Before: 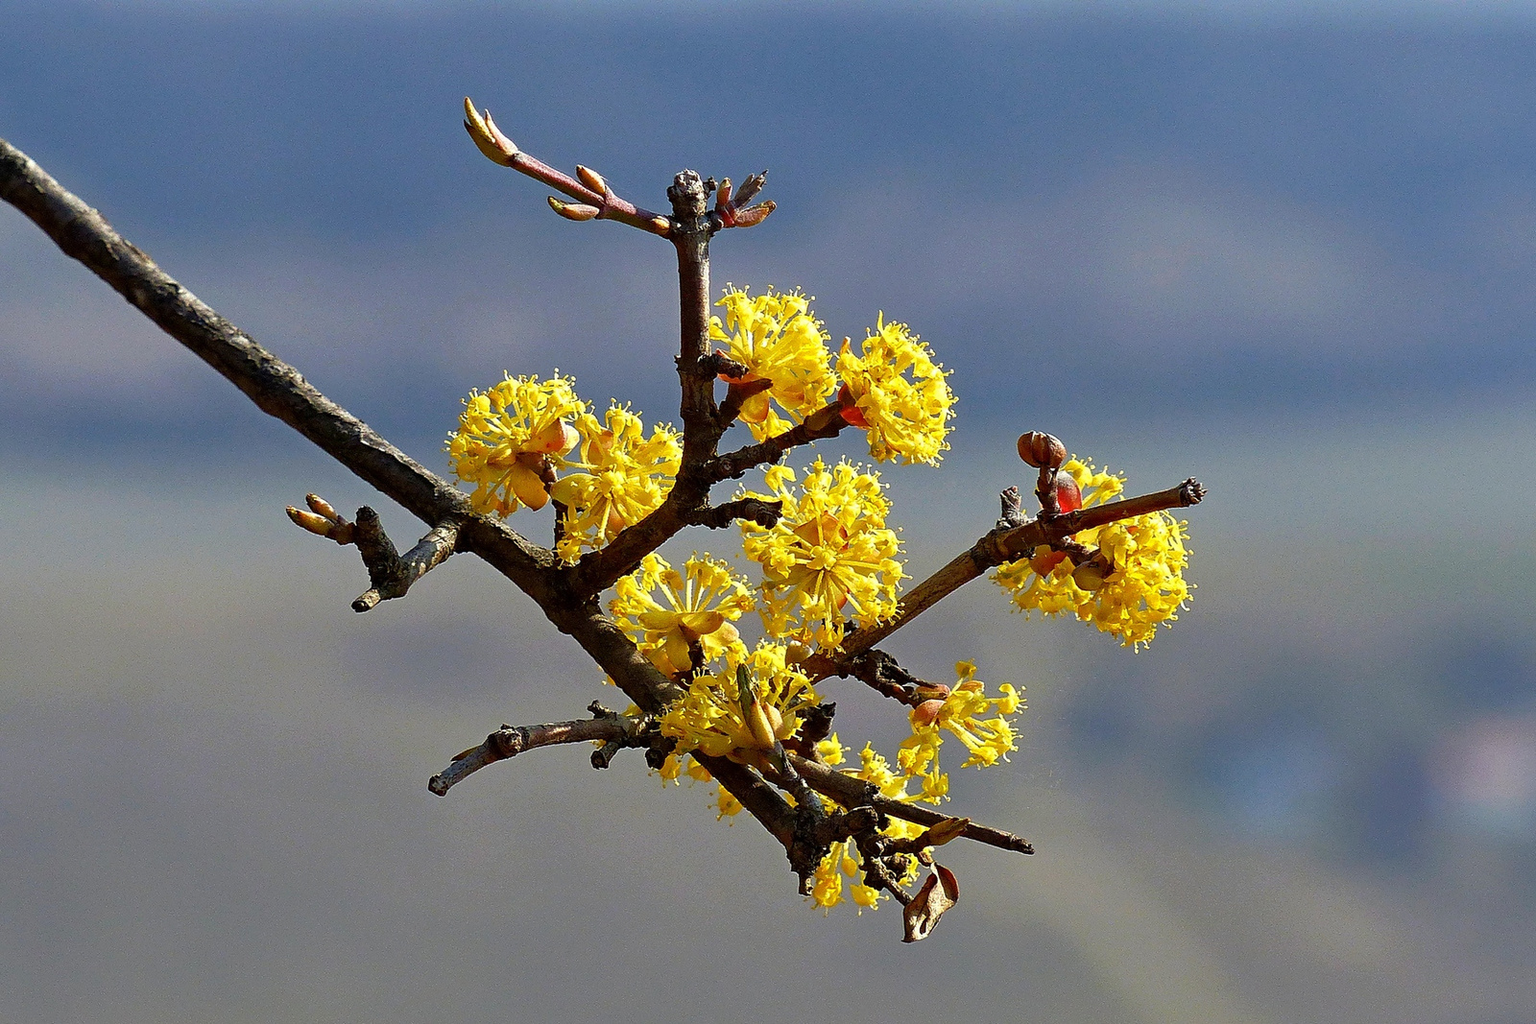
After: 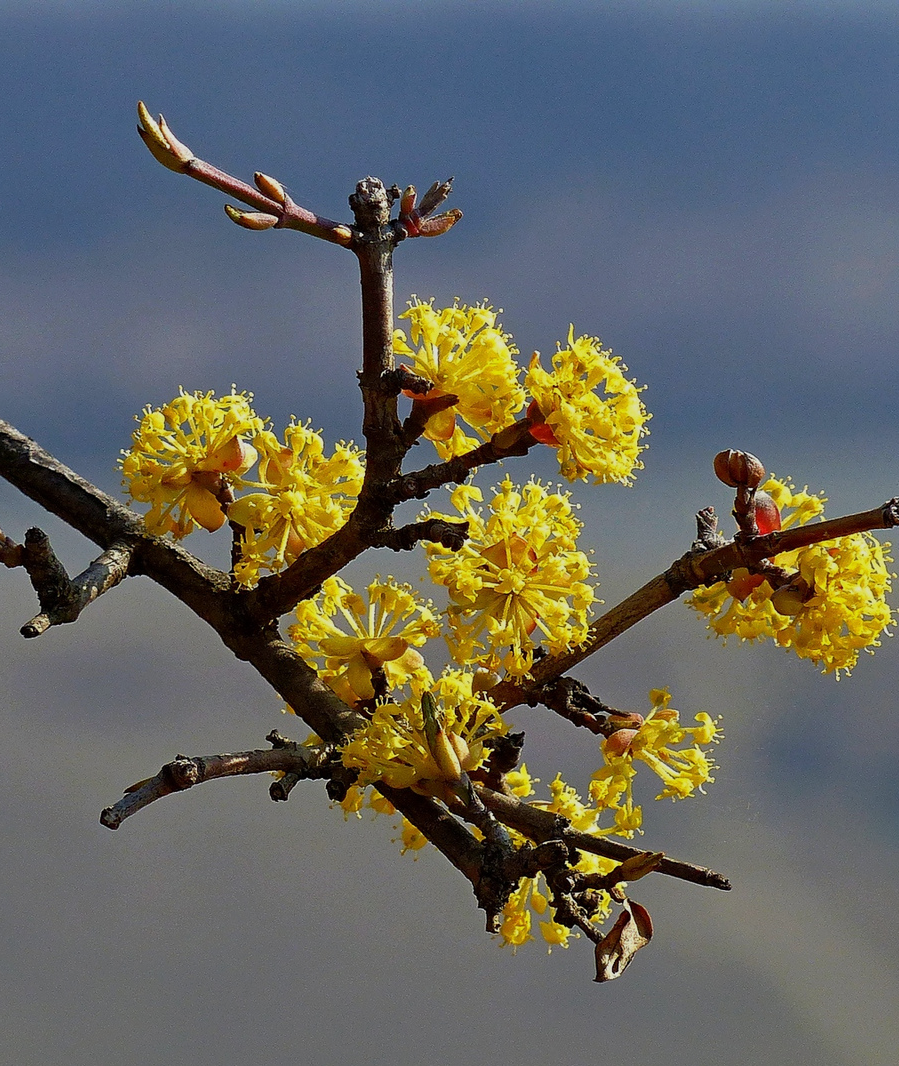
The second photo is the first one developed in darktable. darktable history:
exposure: exposure -0.428 EV, compensate highlight preservation false
crop: left 21.662%, right 22.101%, bottom 0.008%
